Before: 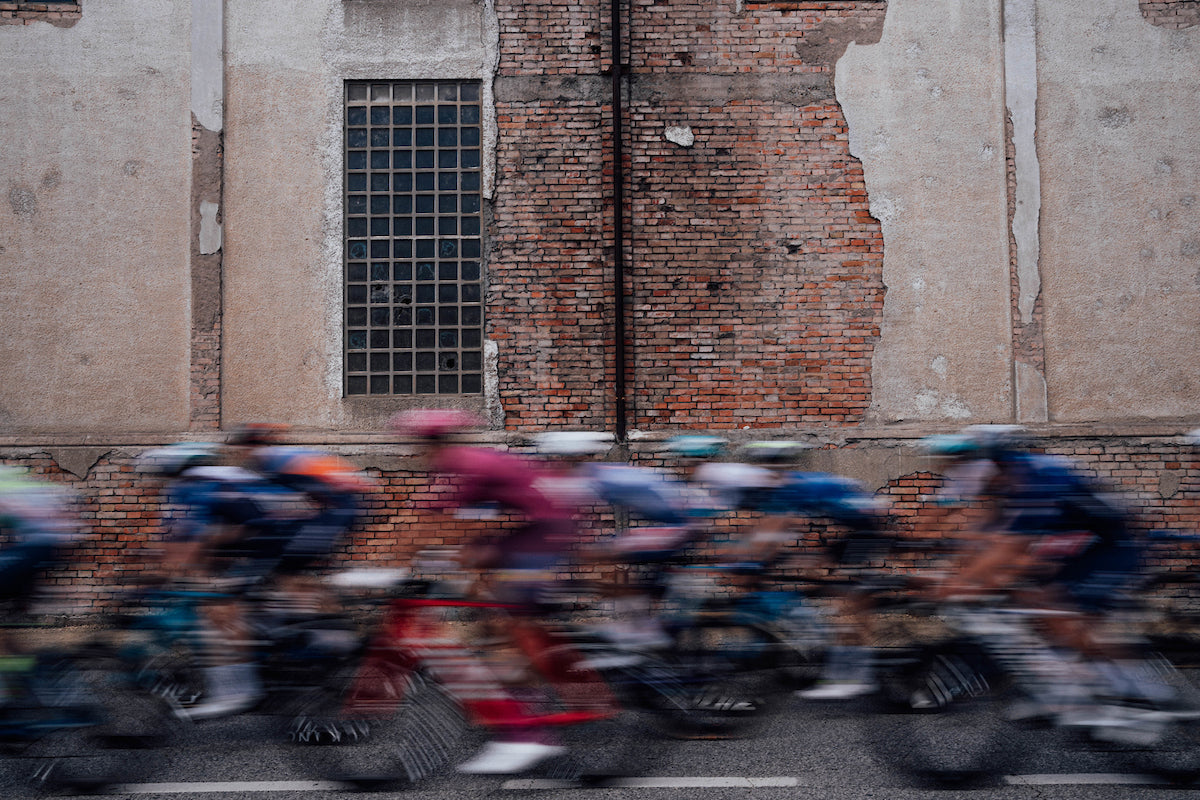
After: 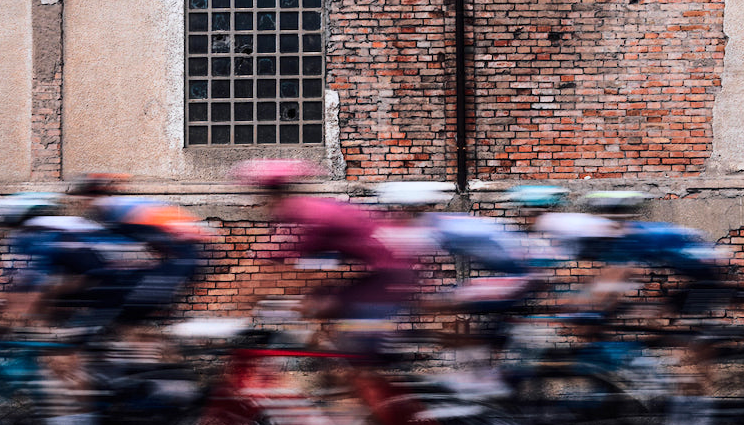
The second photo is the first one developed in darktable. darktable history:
crop: left 13.312%, top 31.28%, right 24.627%, bottom 15.582%
base curve: curves: ch0 [(0, 0) (0.028, 0.03) (0.121, 0.232) (0.46, 0.748) (0.859, 0.968) (1, 1)]
